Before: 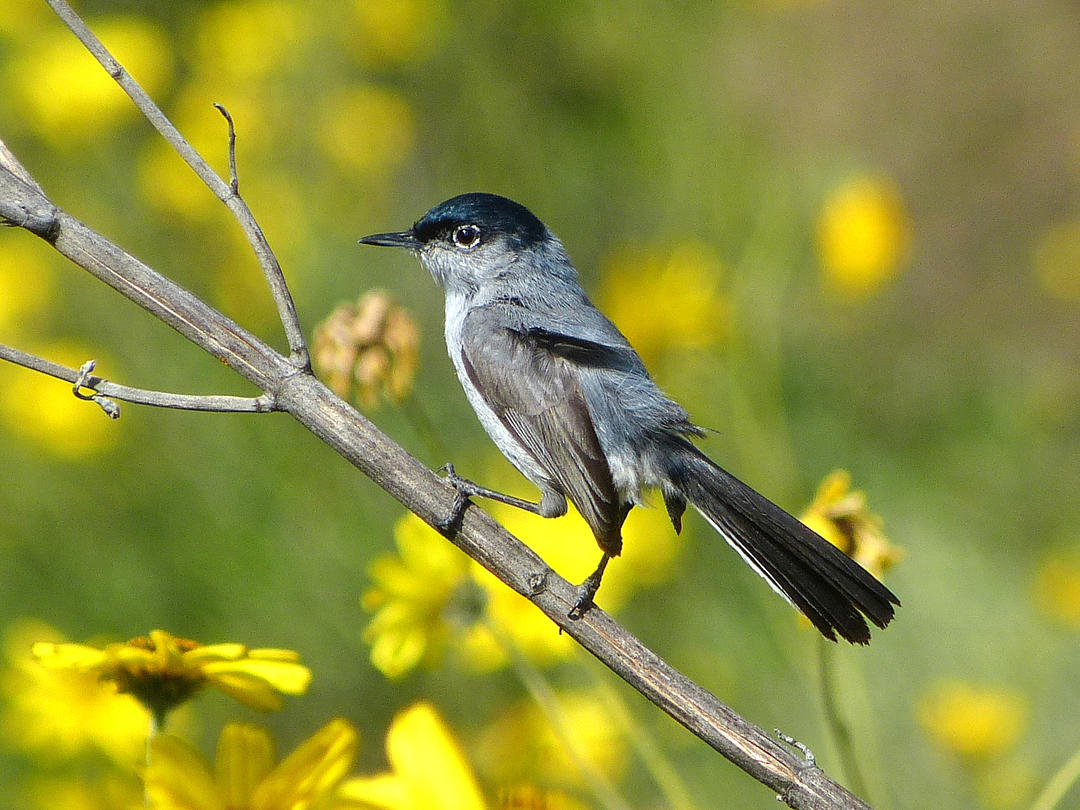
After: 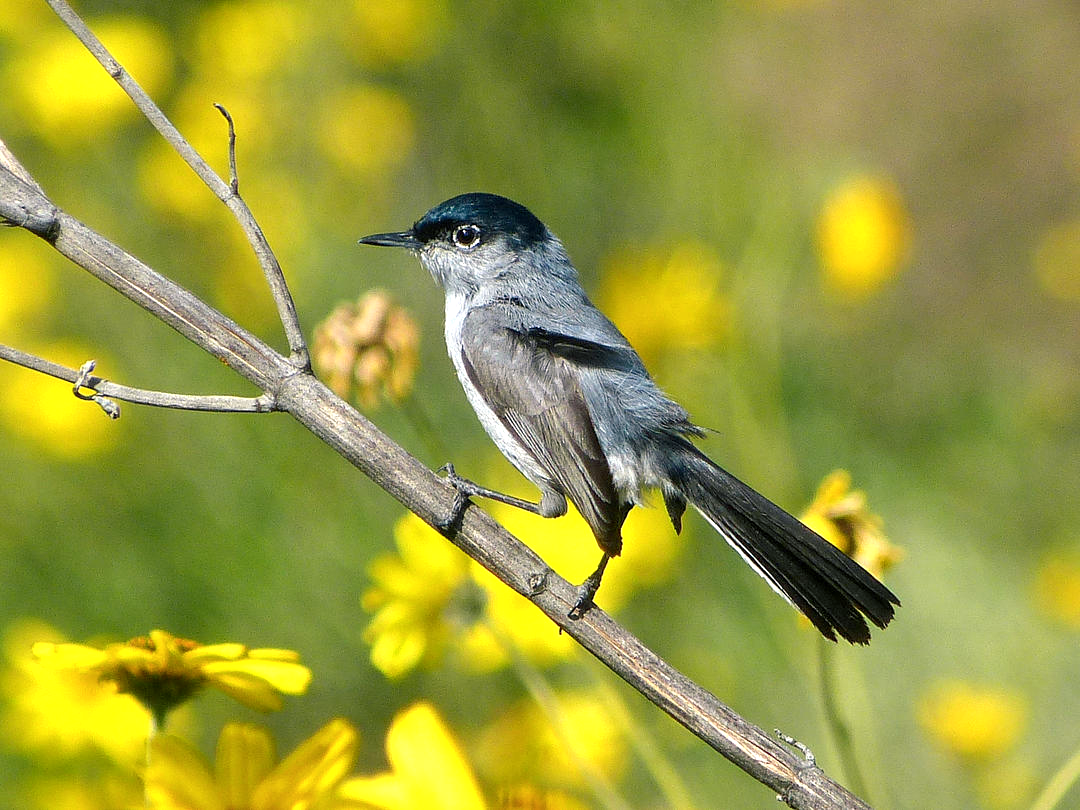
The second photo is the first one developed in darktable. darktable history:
exposure: exposure 0.206 EV, compensate highlight preservation false
color balance rgb: shadows lift › luminance -7.783%, shadows lift › chroma 2.4%, shadows lift › hue 164.47°, highlights gain › luminance 6.631%, highlights gain › chroma 0.992%, highlights gain › hue 47.59°, global offset › luminance -0.296%, global offset › hue 259.62°, perceptual saturation grading › global saturation 0.024%
